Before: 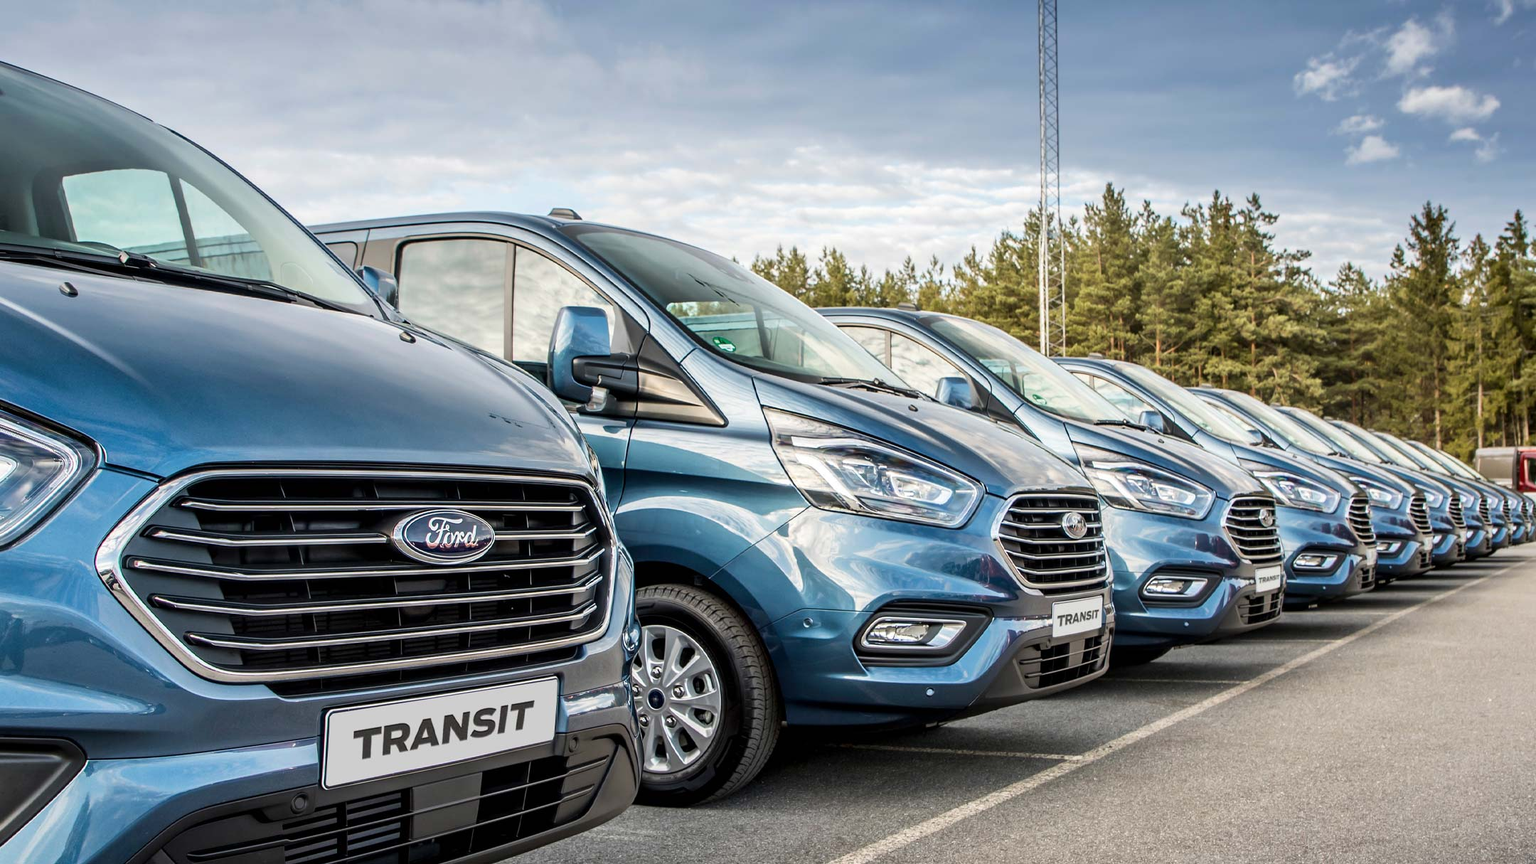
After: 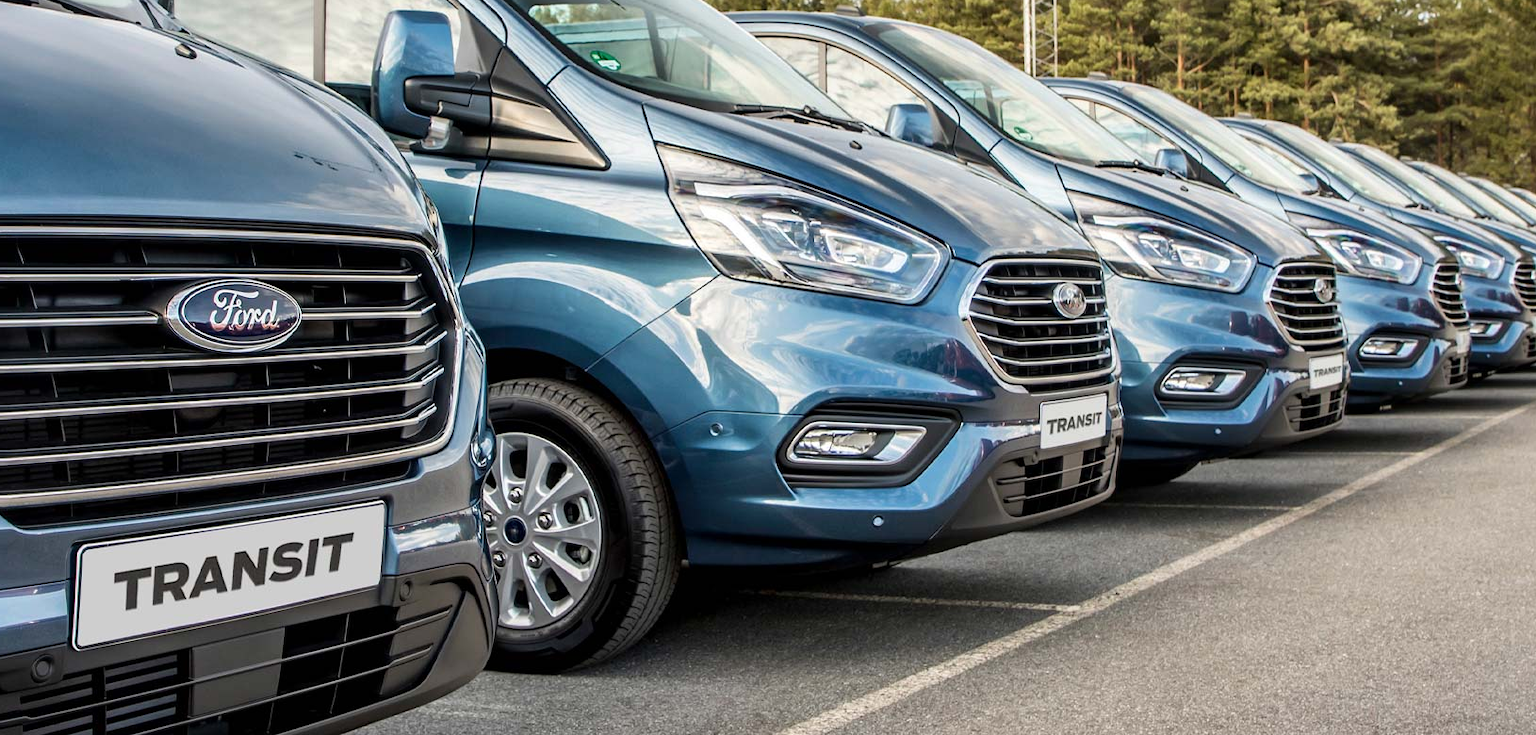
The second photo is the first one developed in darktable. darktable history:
crop and rotate: left 17.441%, top 34.61%, right 7.079%, bottom 1.035%
